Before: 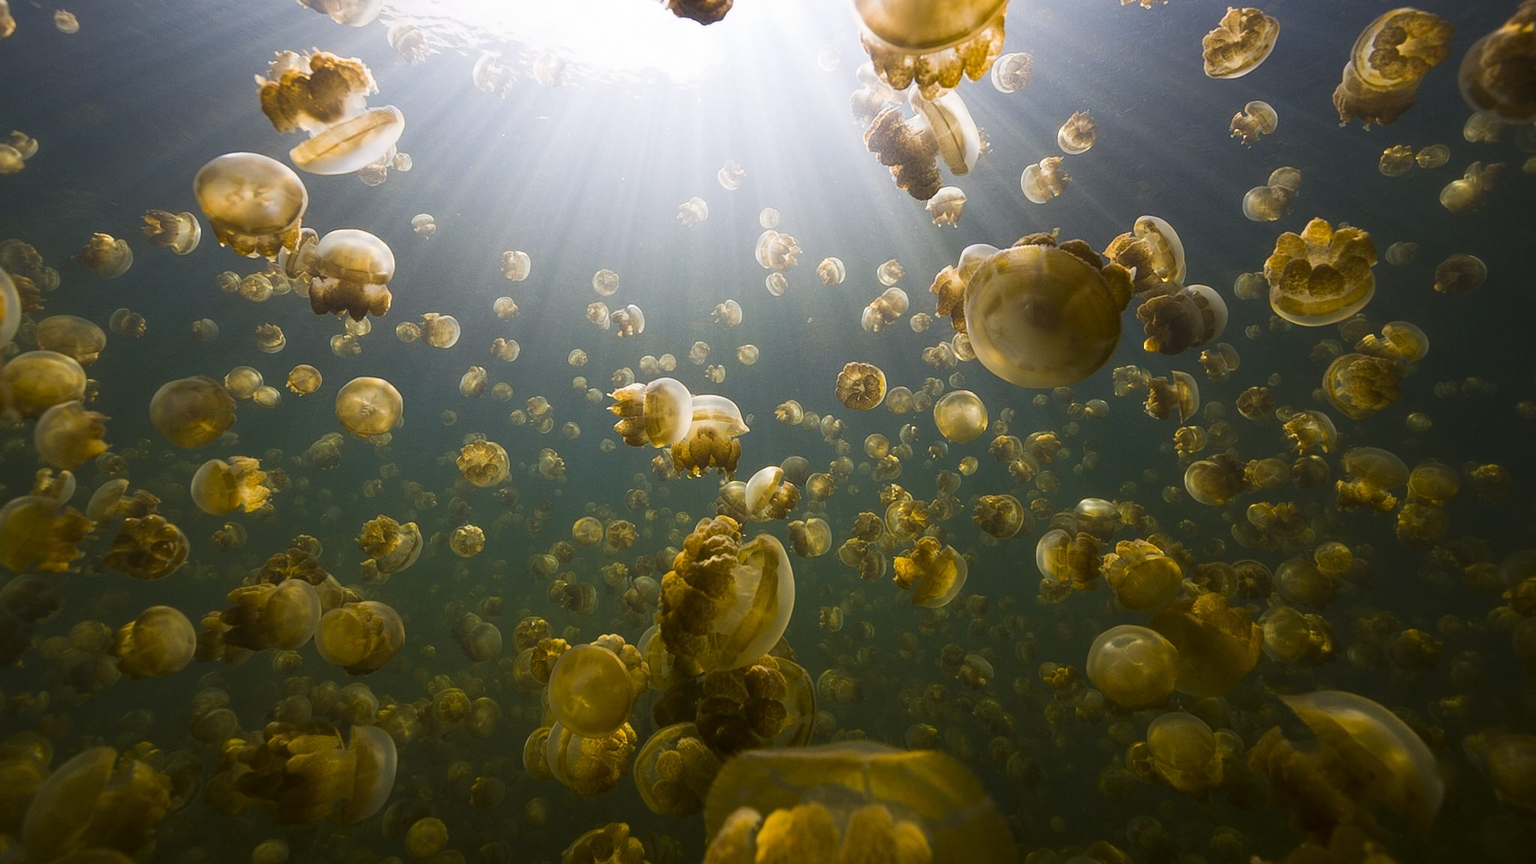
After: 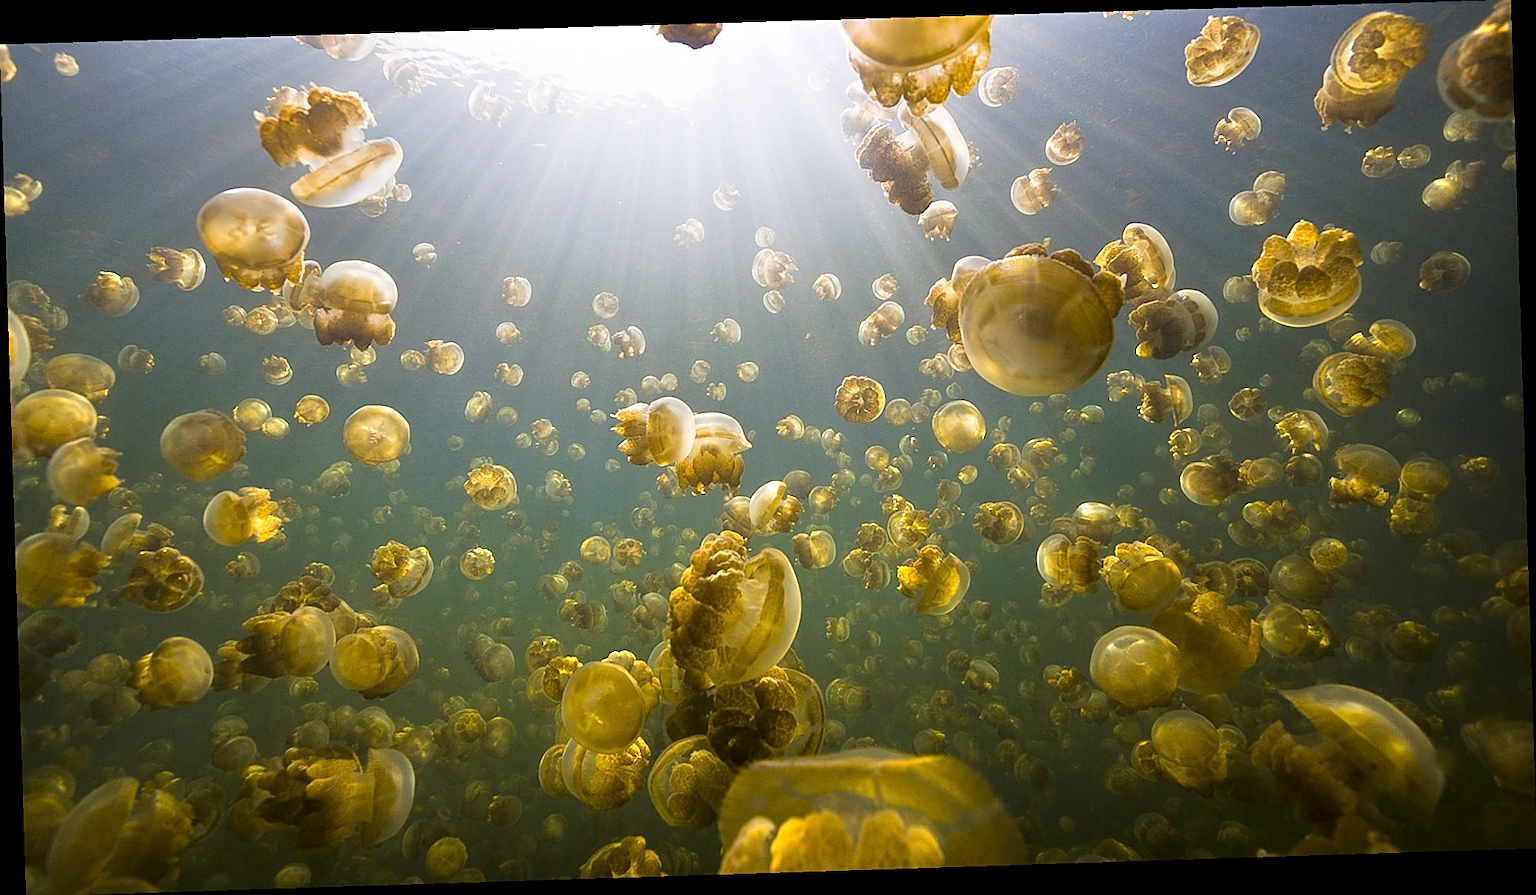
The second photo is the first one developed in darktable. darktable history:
sharpen: on, module defaults
tone equalizer: -7 EV 0.15 EV, -6 EV 0.6 EV, -5 EV 1.15 EV, -4 EV 1.33 EV, -3 EV 1.15 EV, -2 EV 0.6 EV, -1 EV 0.15 EV, mask exposure compensation -0.5 EV
rotate and perspective: rotation -1.77°, lens shift (horizontal) 0.004, automatic cropping off
